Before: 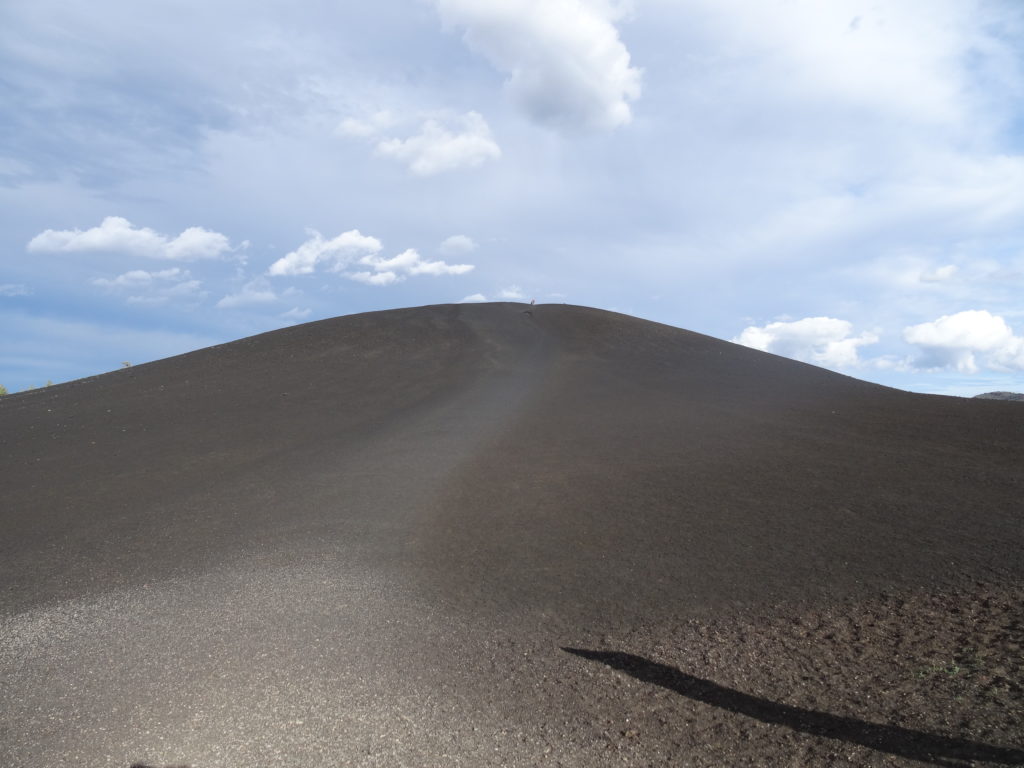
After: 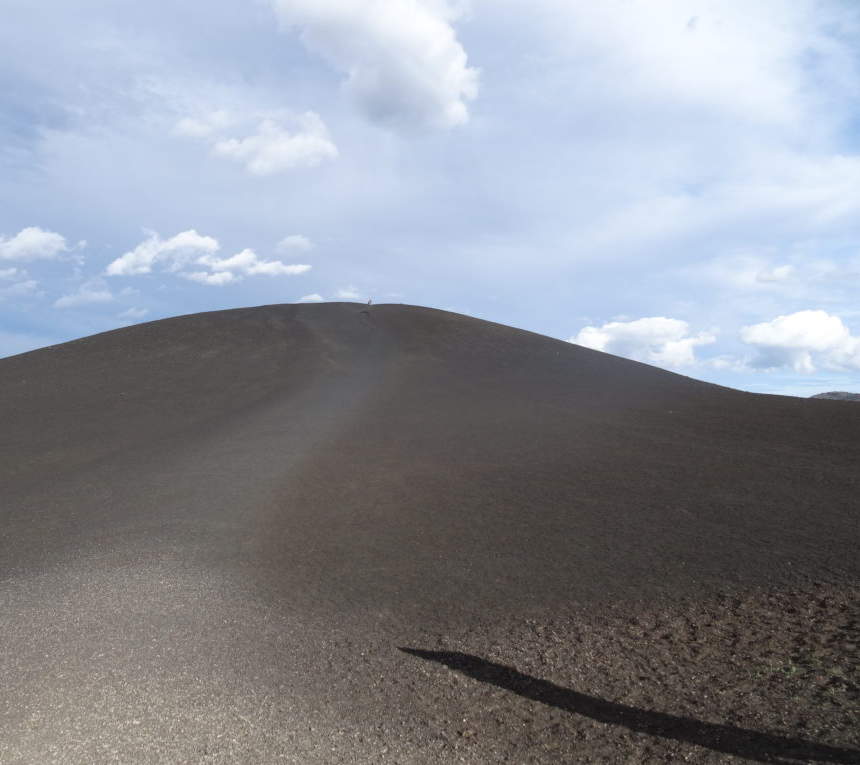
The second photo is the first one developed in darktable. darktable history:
crop: left 16.015%
